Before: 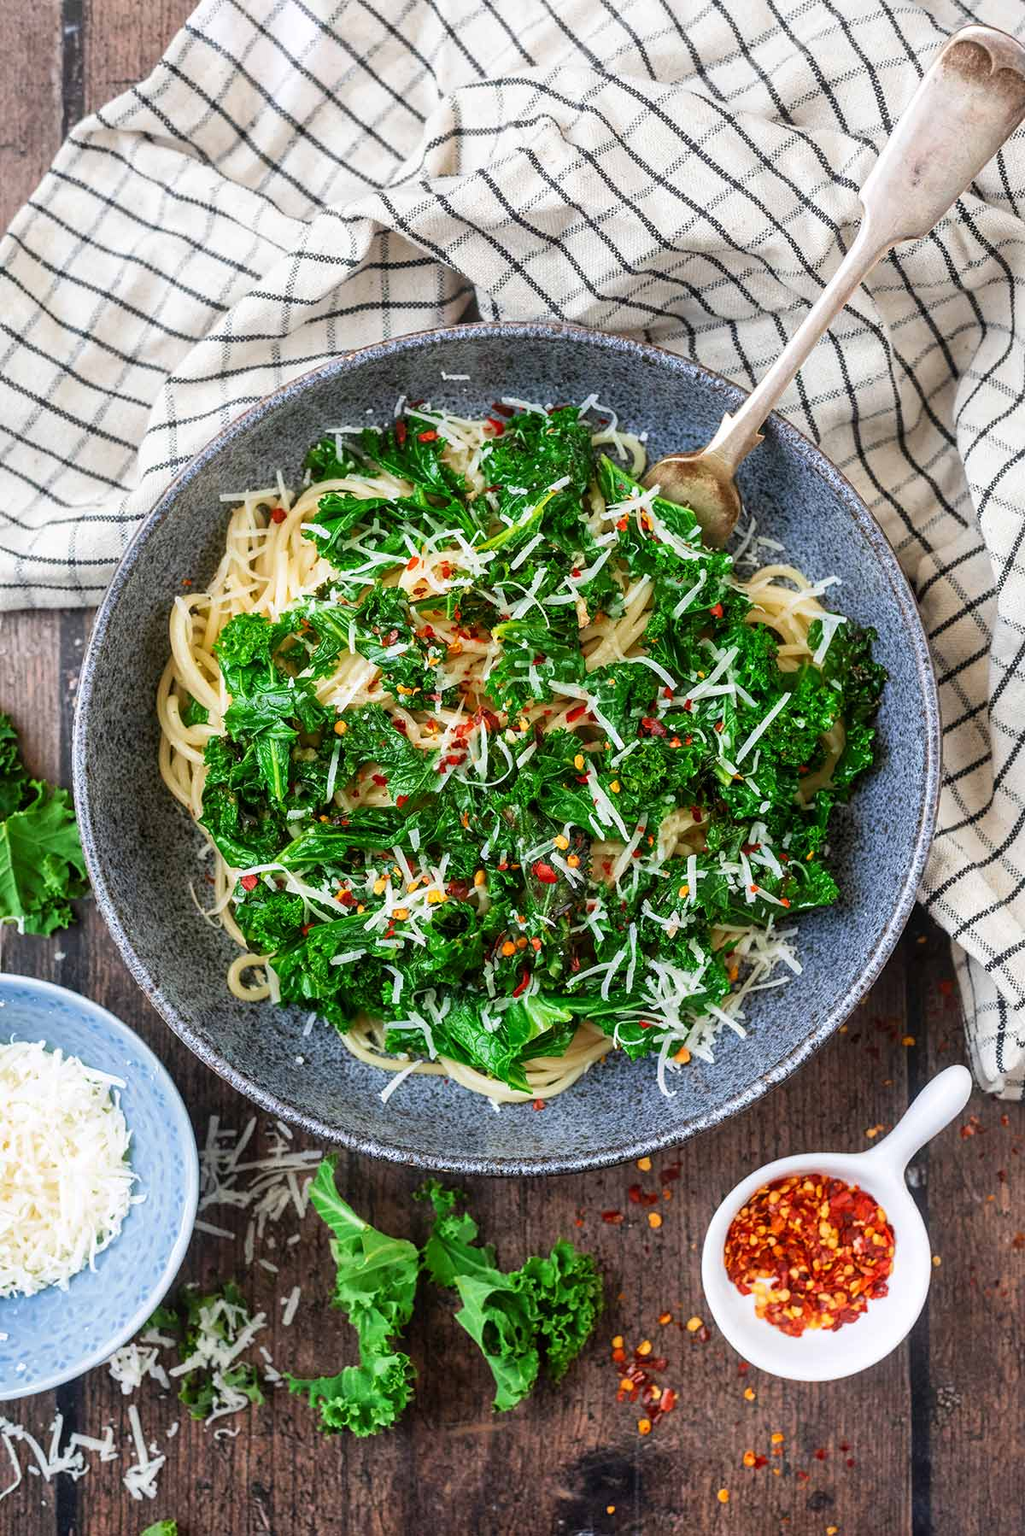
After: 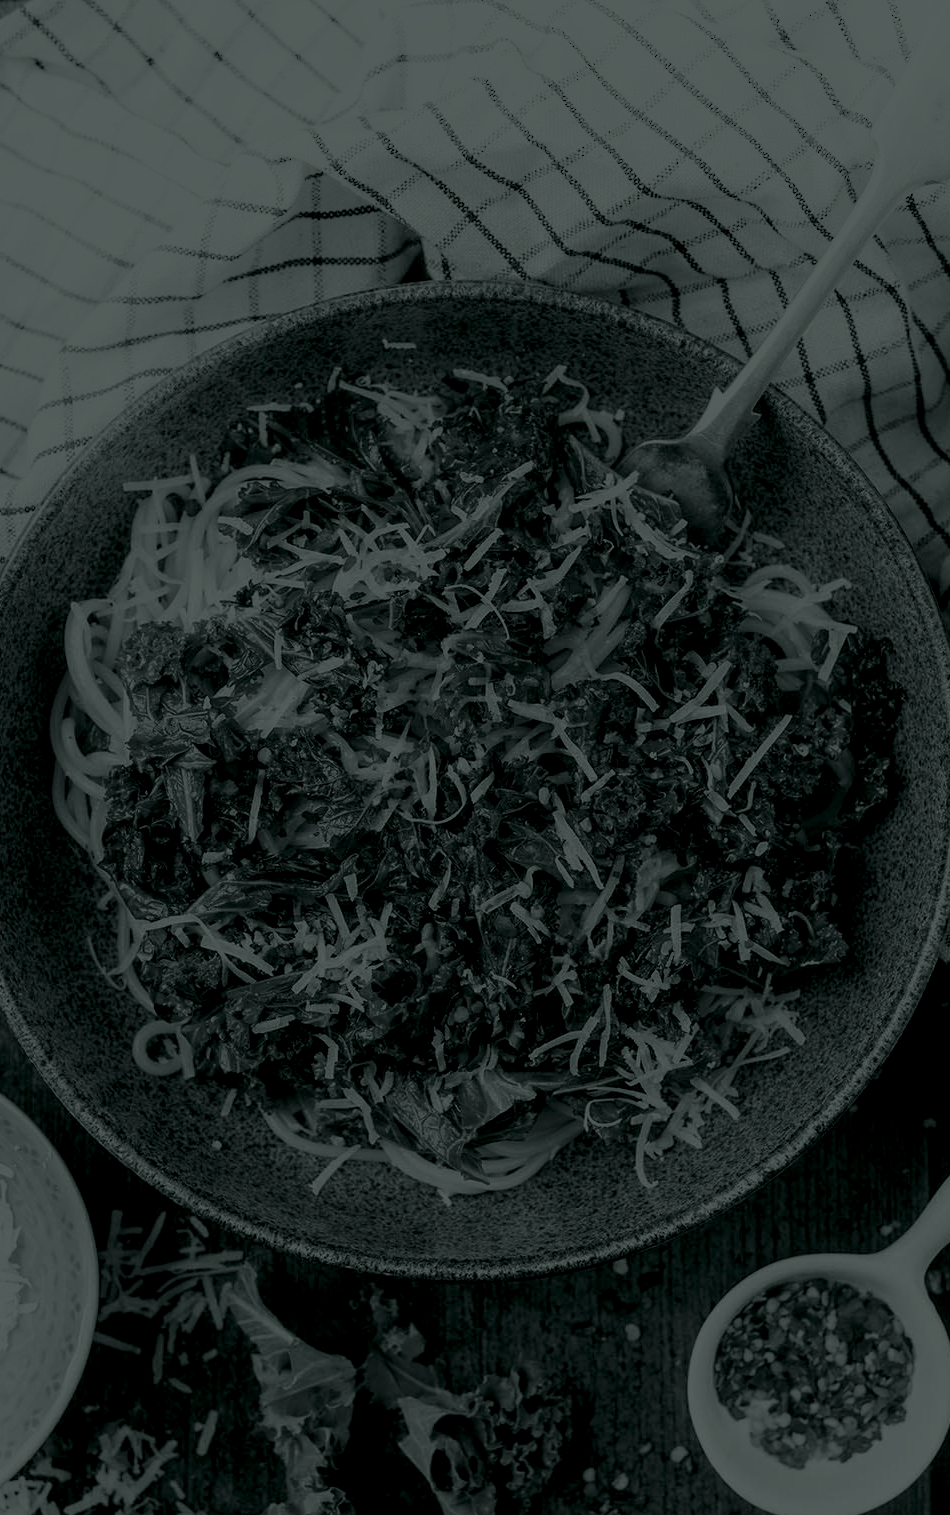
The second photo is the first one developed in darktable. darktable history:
crop: left 11.225%, top 5.381%, right 9.565%, bottom 10.314%
shadows and highlights: shadows -21.3, highlights 100, soften with gaussian
tone equalizer: on, module defaults
colorize: hue 90°, saturation 19%, lightness 1.59%, version 1
